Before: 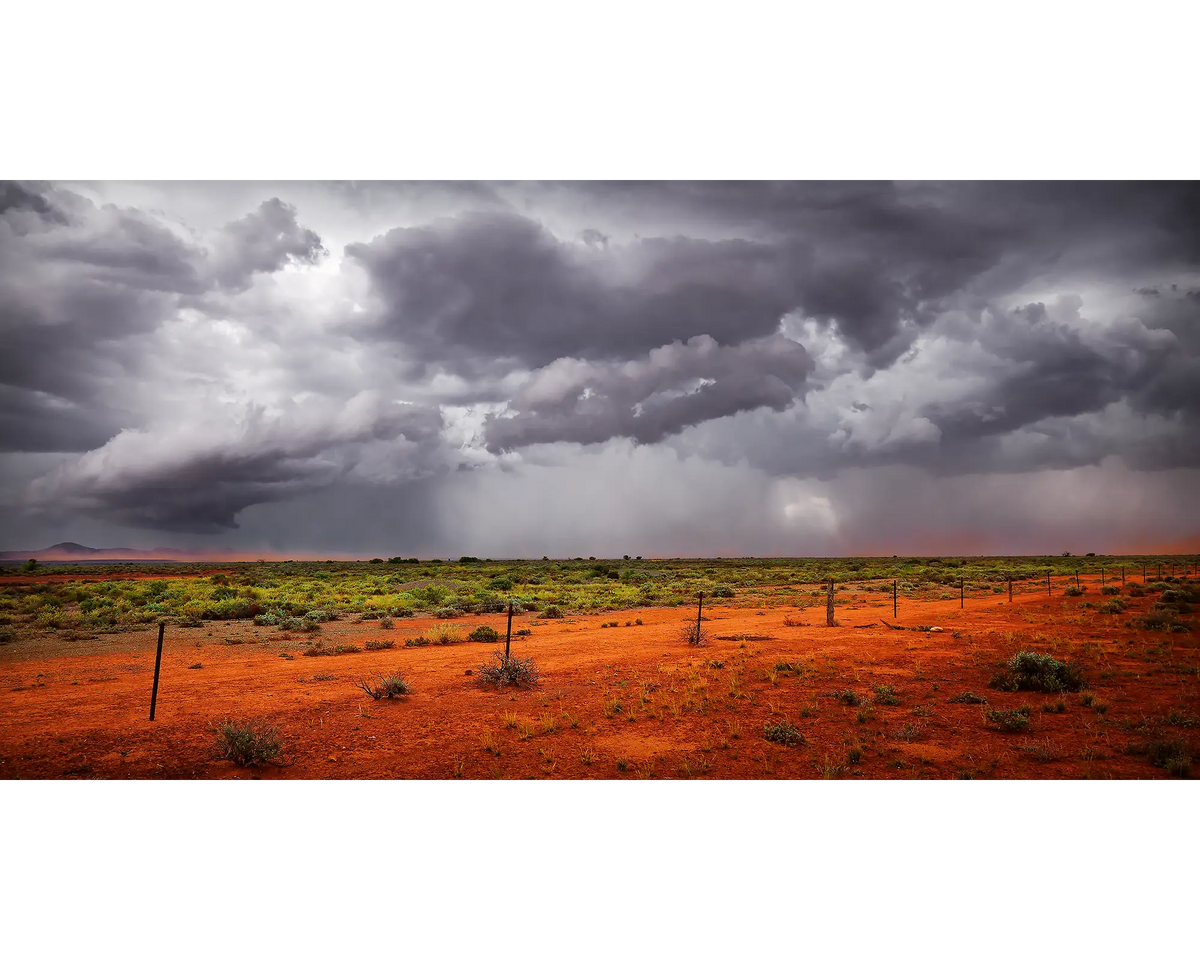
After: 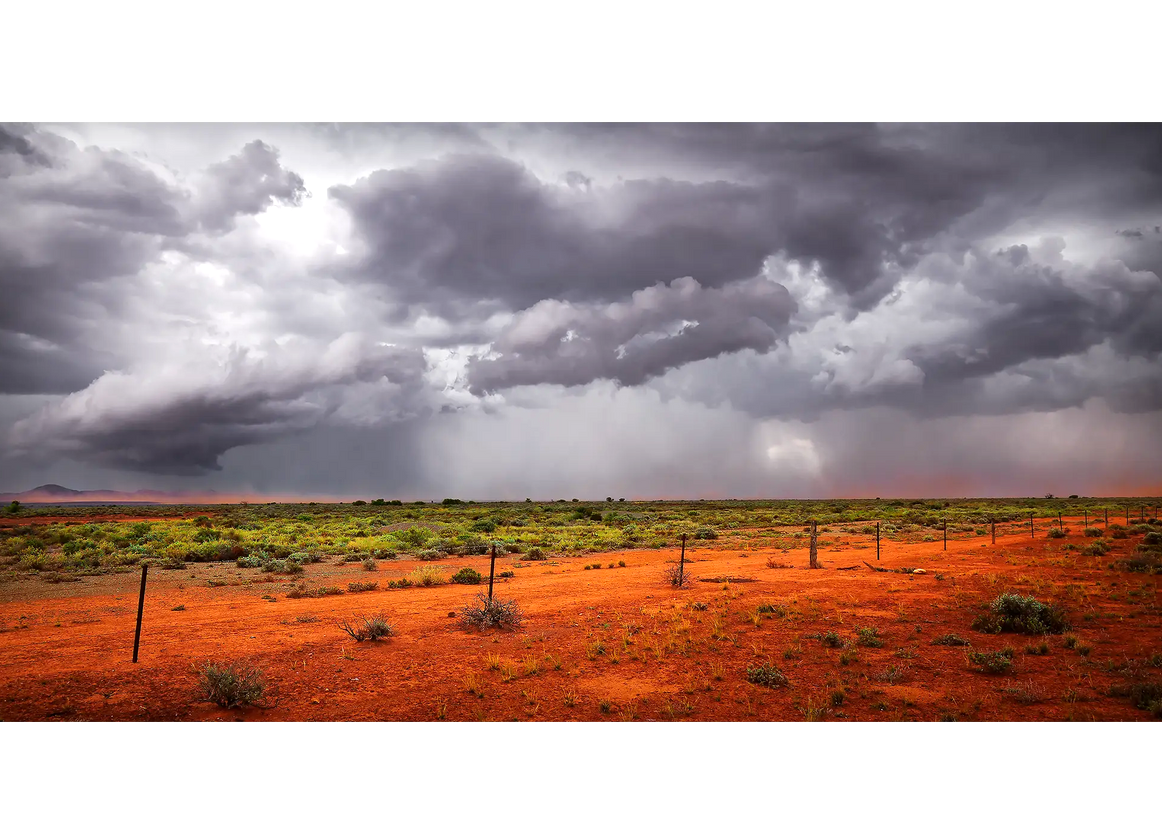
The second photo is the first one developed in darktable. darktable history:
exposure: exposure 0.338 EV, compensate highlight preservation false
crop: left 1.423%, top 6.094%, right 1.723%, bottom 6.987%
